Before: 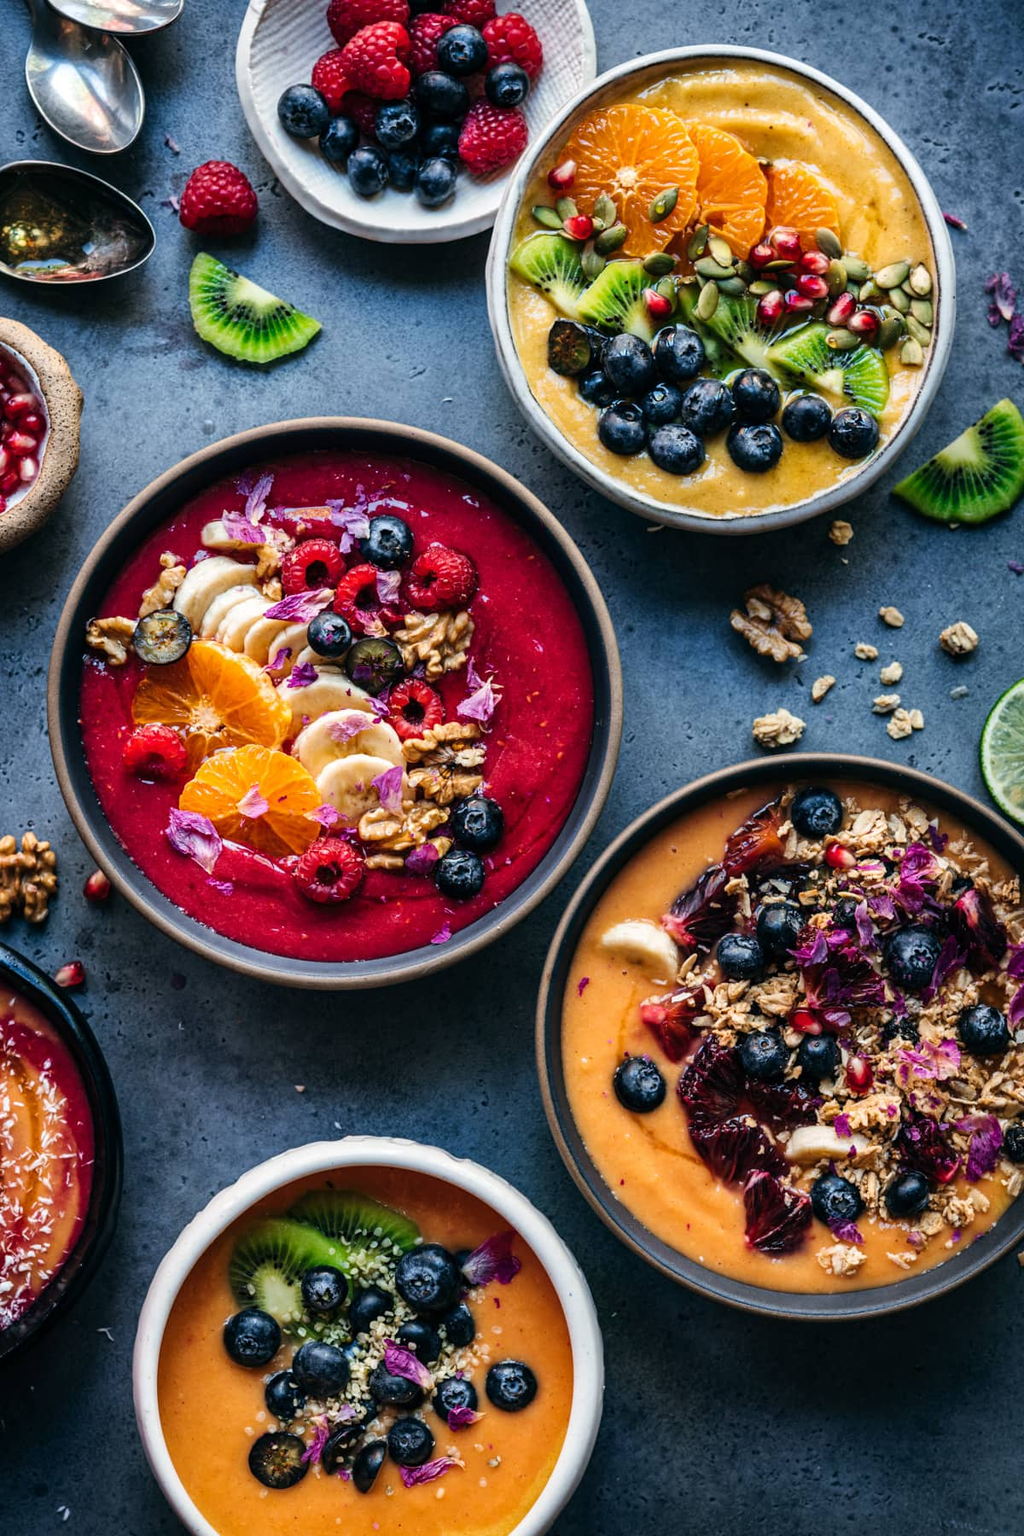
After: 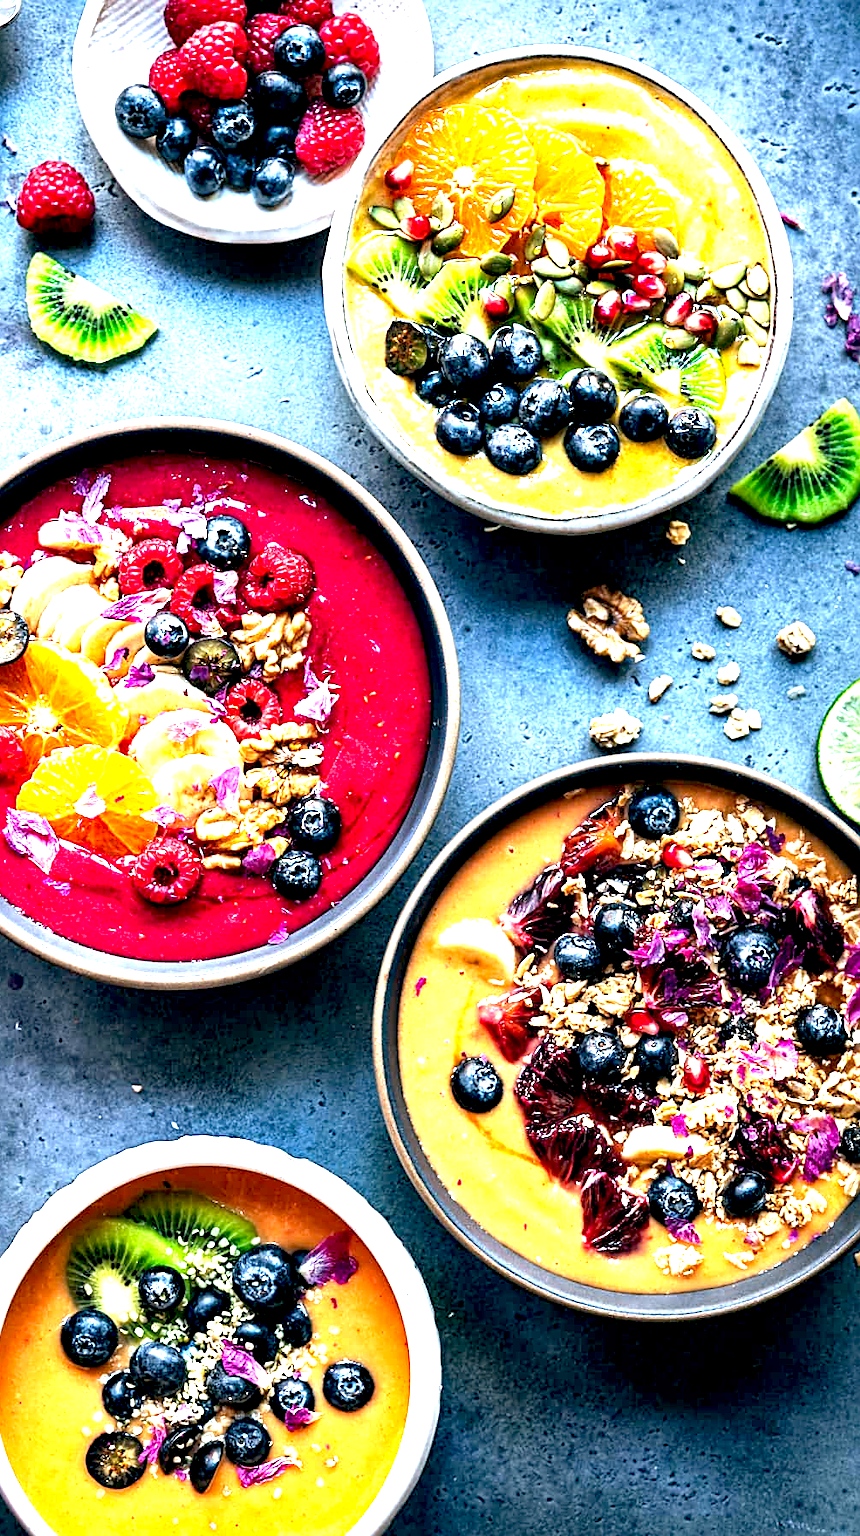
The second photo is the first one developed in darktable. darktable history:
exposure: black level correction 0.006, exposure 2.066 EV, compensate highlight preservation false
crop: left 15.928%
sharpen: on, module defaults
